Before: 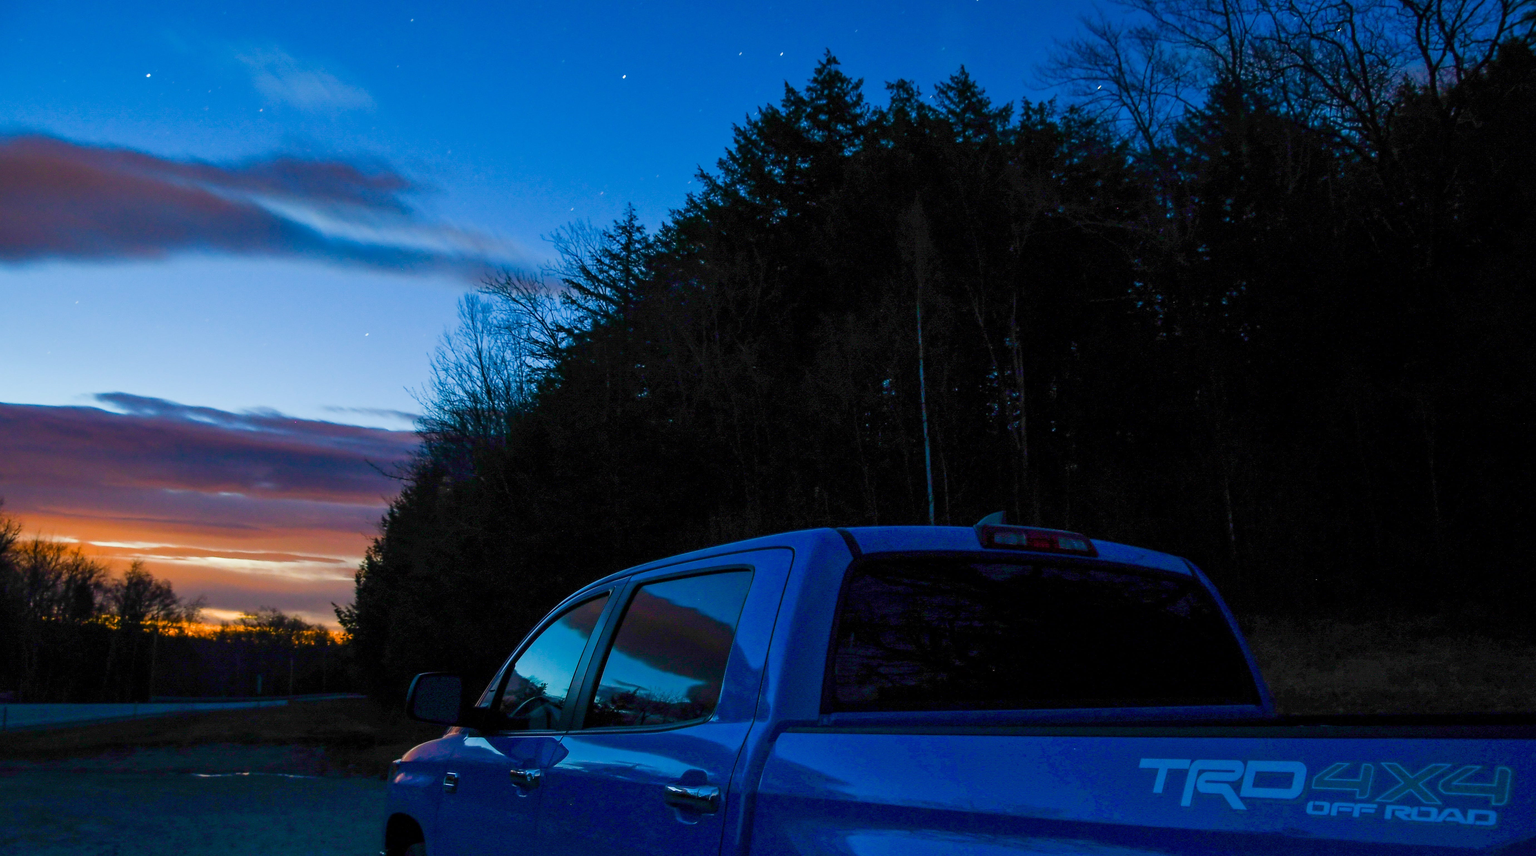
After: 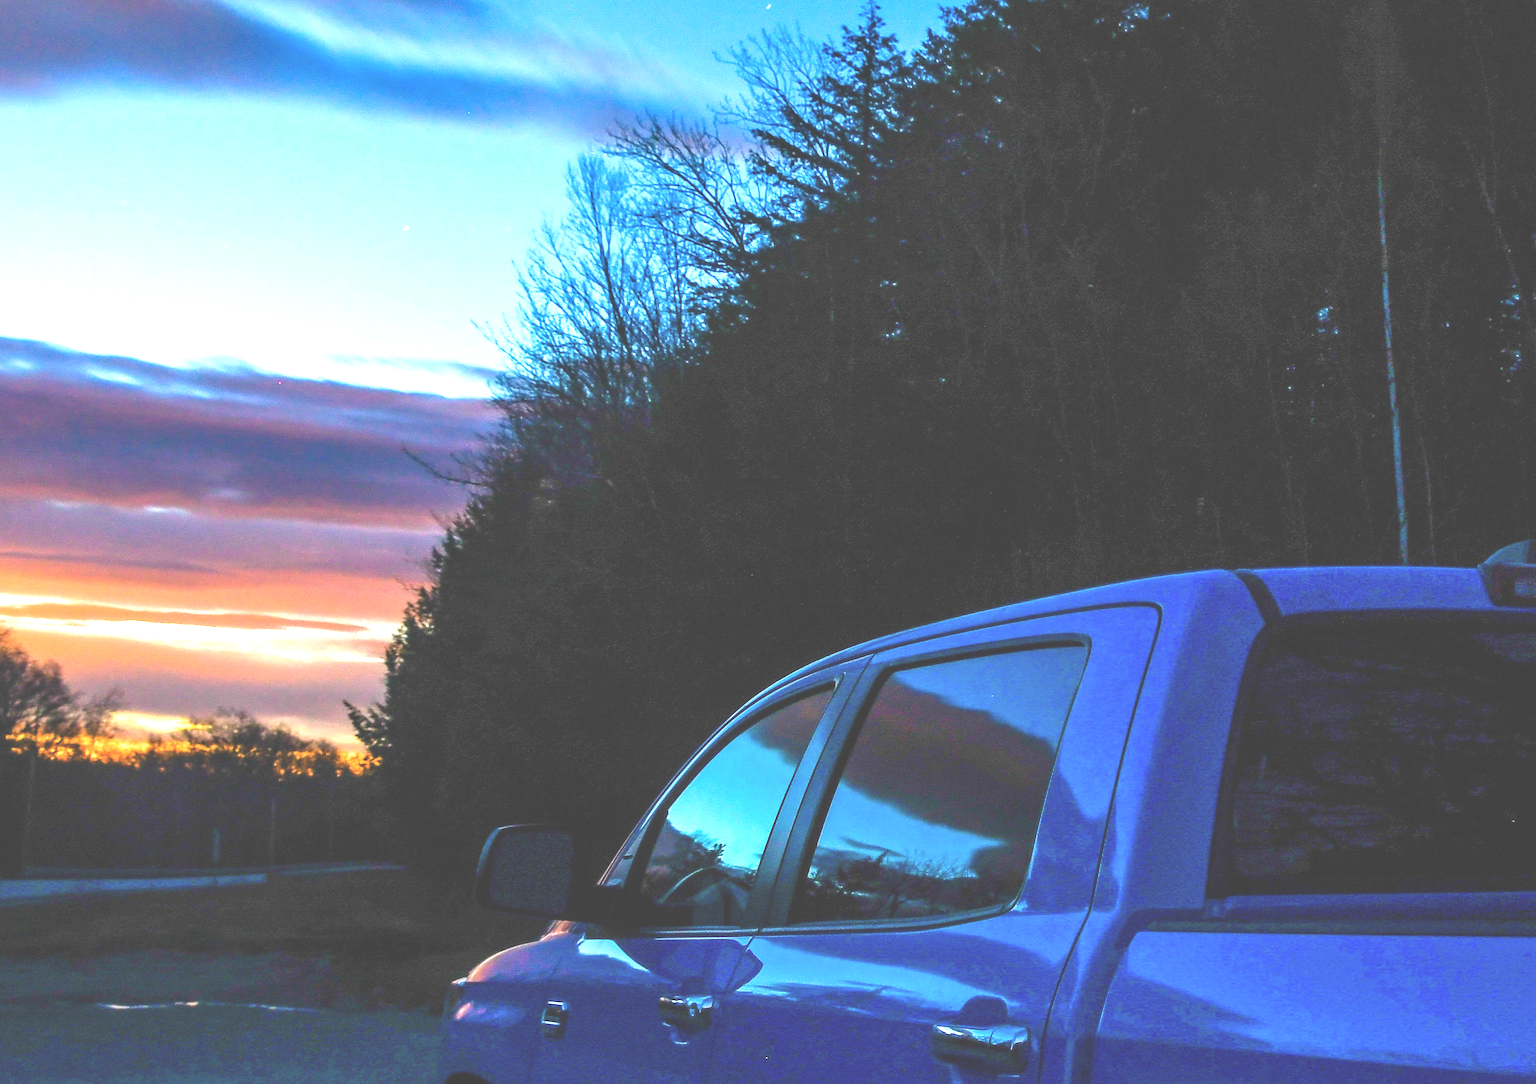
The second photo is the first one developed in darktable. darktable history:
local contrast: on, module defaults
crop: left 8.928%, top 24.039%, right 34.458%, bottom 4.225%
exposure: black level correction -0.023, exposure 1.396 EV, compensate exposure bias true, compensate highlight preservation false
